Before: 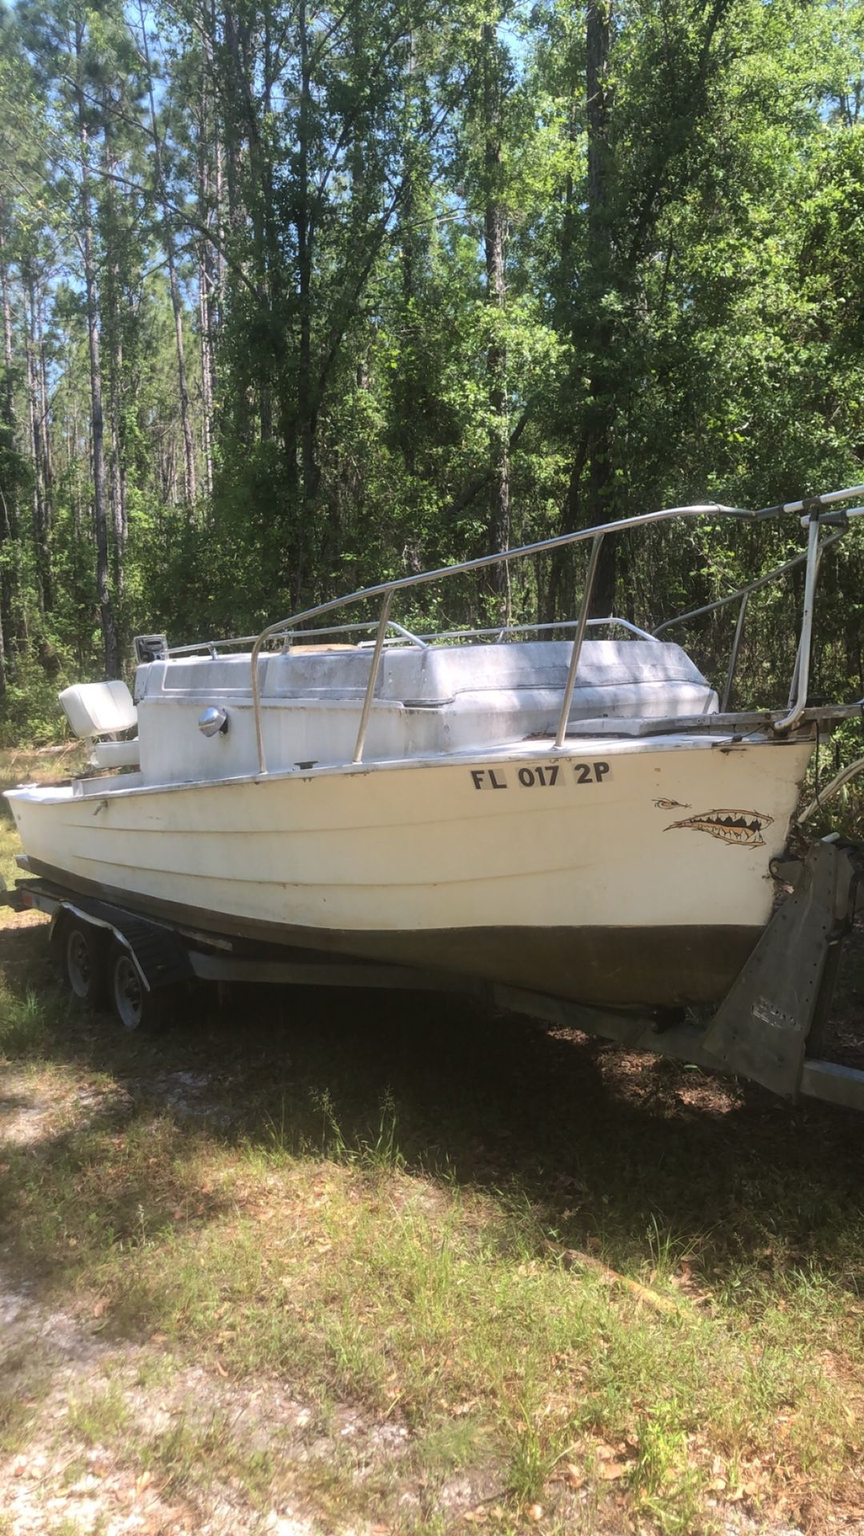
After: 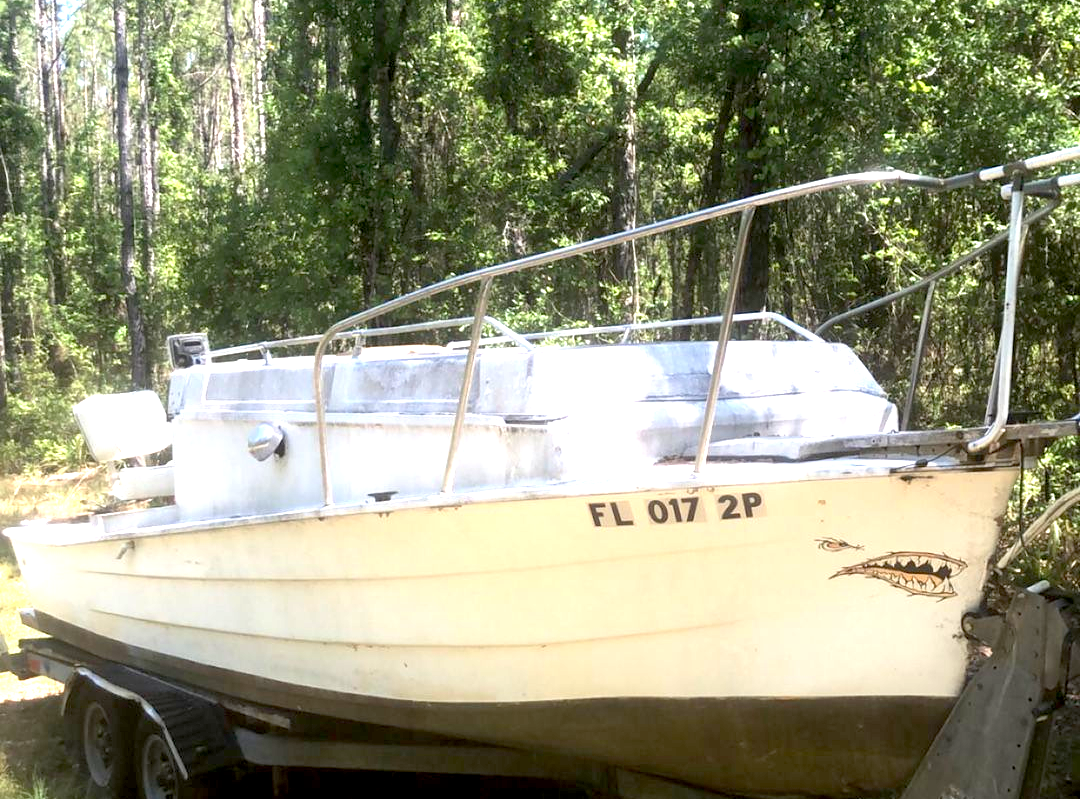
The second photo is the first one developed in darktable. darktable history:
crop and rotate: top 23.971%, bottom 34.382%
exposure: black level correction 0.009, exposure 1.413 EV, compensate highlight preservation false
